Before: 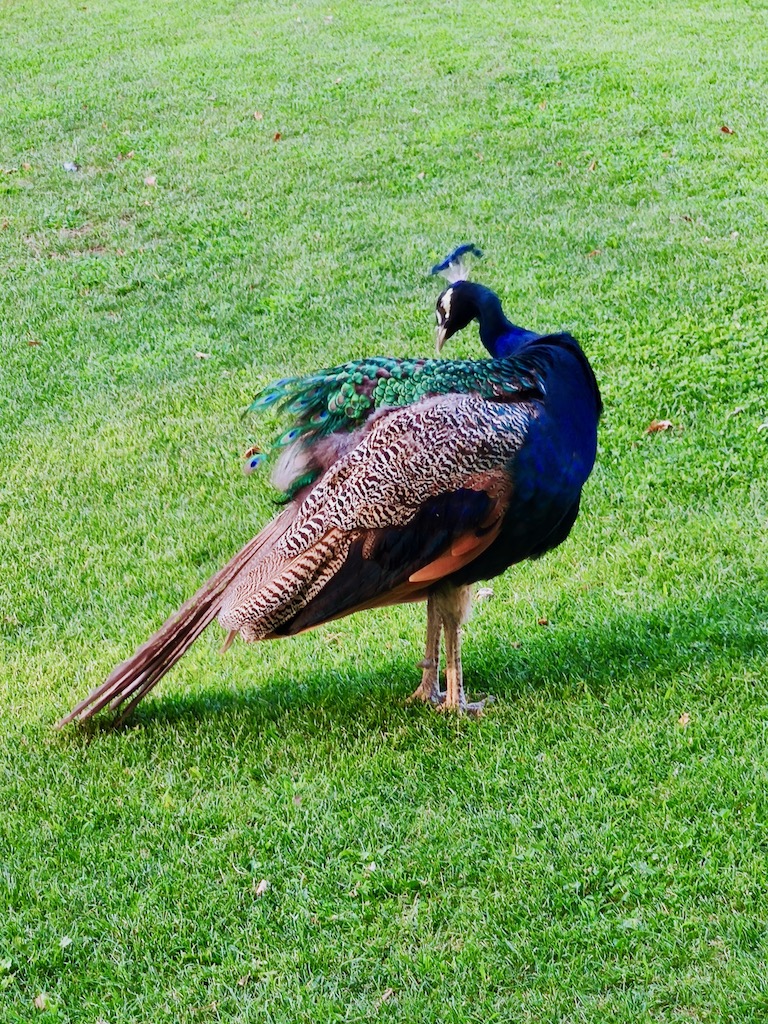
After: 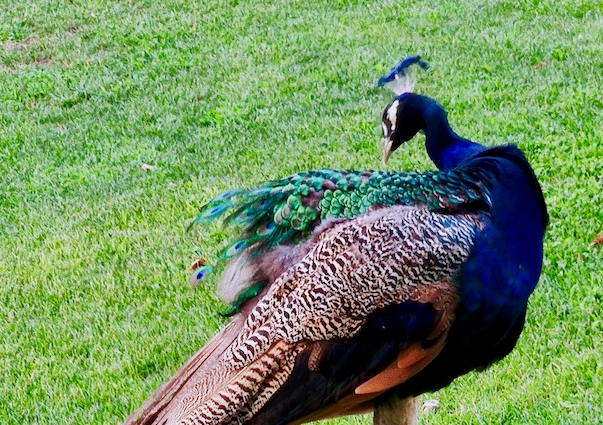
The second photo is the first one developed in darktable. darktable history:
grain: coarseness 0.47 ISO
crop: left 7.036%, top 18.398%, right 14.379%, bottom 40.043%
